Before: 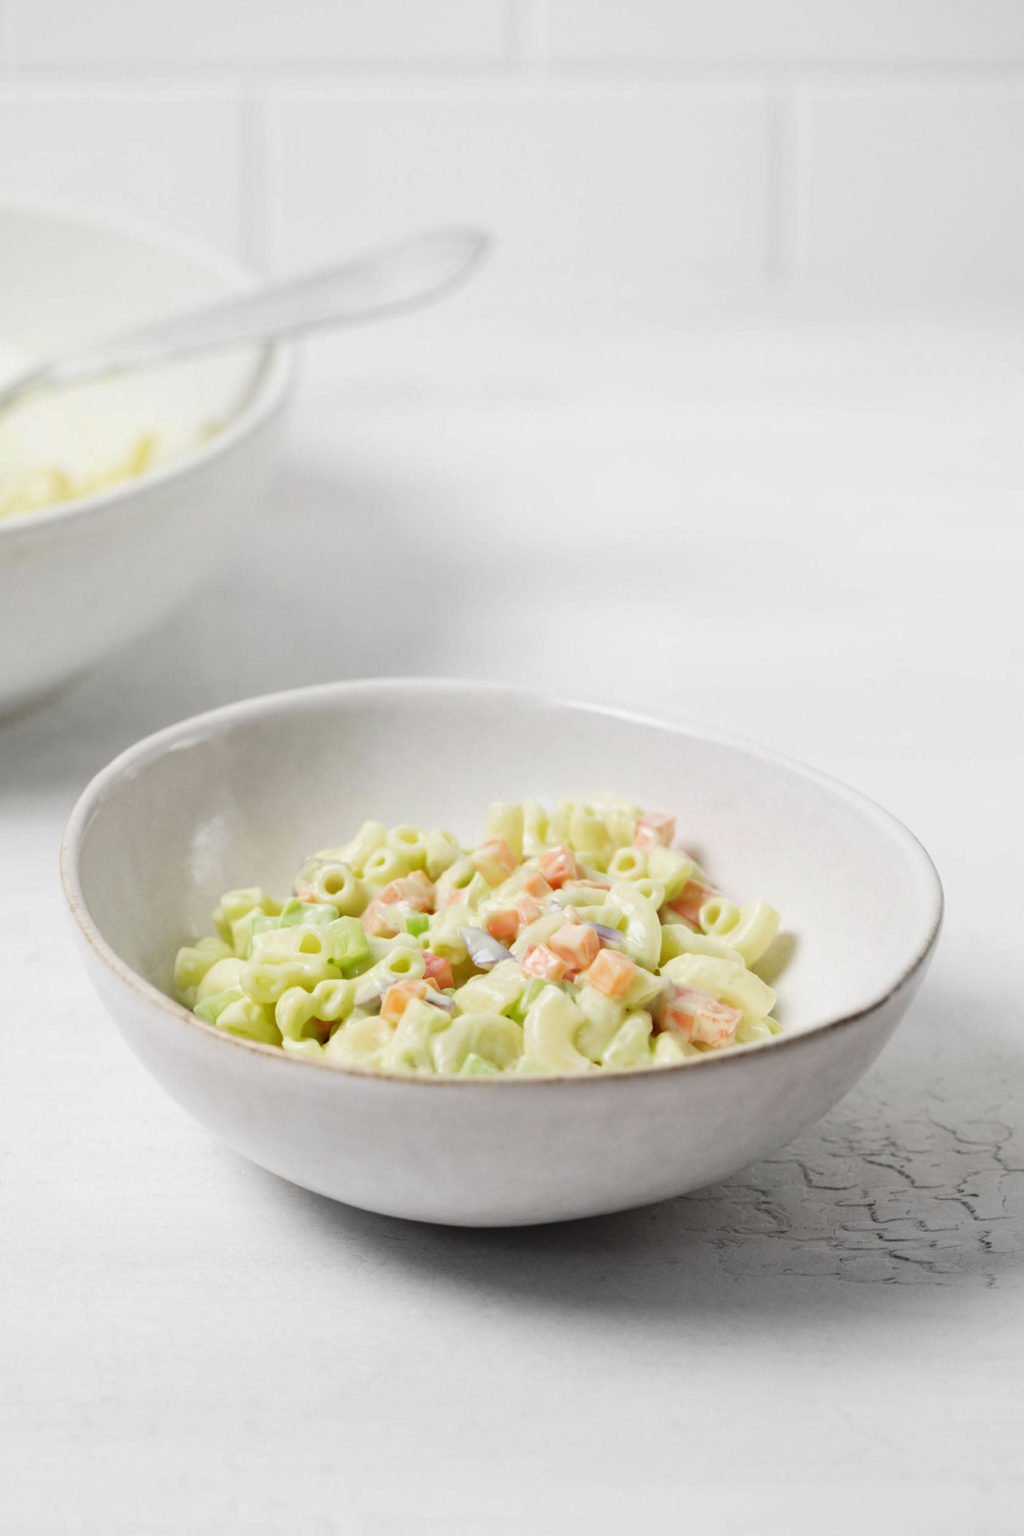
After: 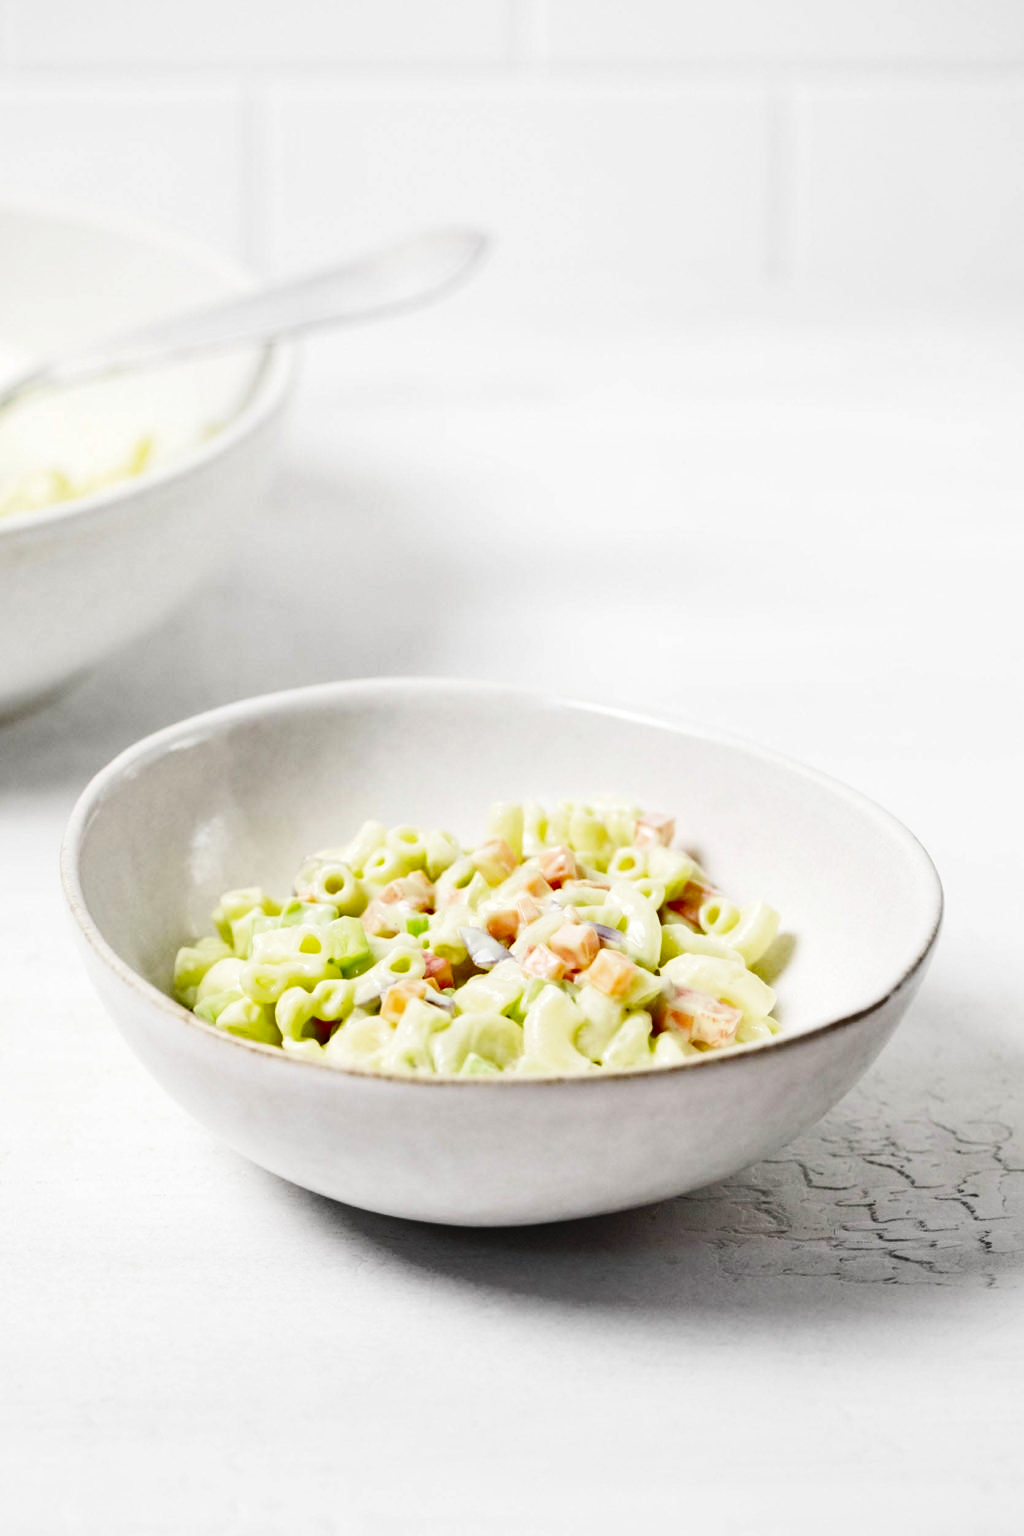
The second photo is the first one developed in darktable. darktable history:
base curve: curves: ch0 [(0, 0) (0.032, 0.025) (0.121, 0.166) (0.206, 0.329) (0.605, 0.79) (1, 1)], preserve colors none
exposure: exposure 0.203 EV, compensate exposure bias true, compensate highlight preservation false
shadows and highlights: shadows 60.32, soften with gaussian
